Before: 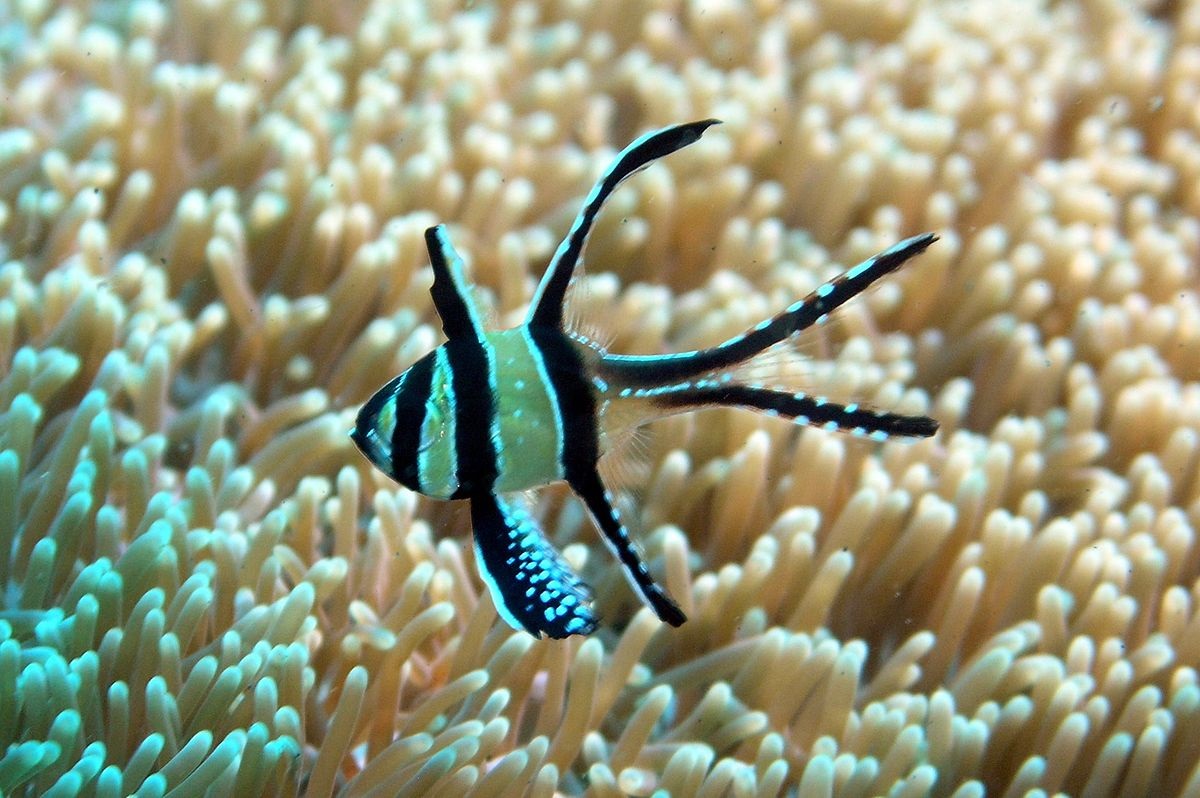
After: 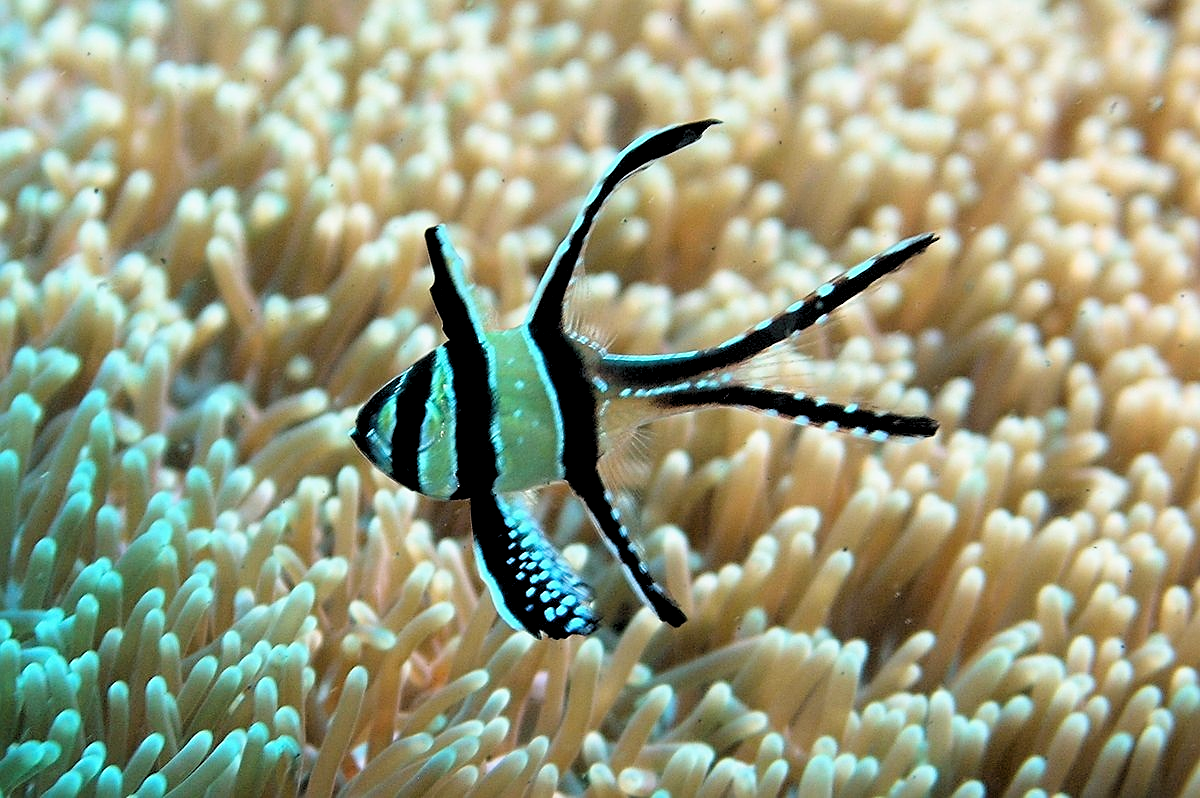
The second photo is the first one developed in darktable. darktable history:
filmic rgb: black relative exposure -9.5 EV, white relative exposure 3.02 EV, hardness 6.12
sharpen: on, module defaults
levels: levels [0.073, 0.497, 0.972]
